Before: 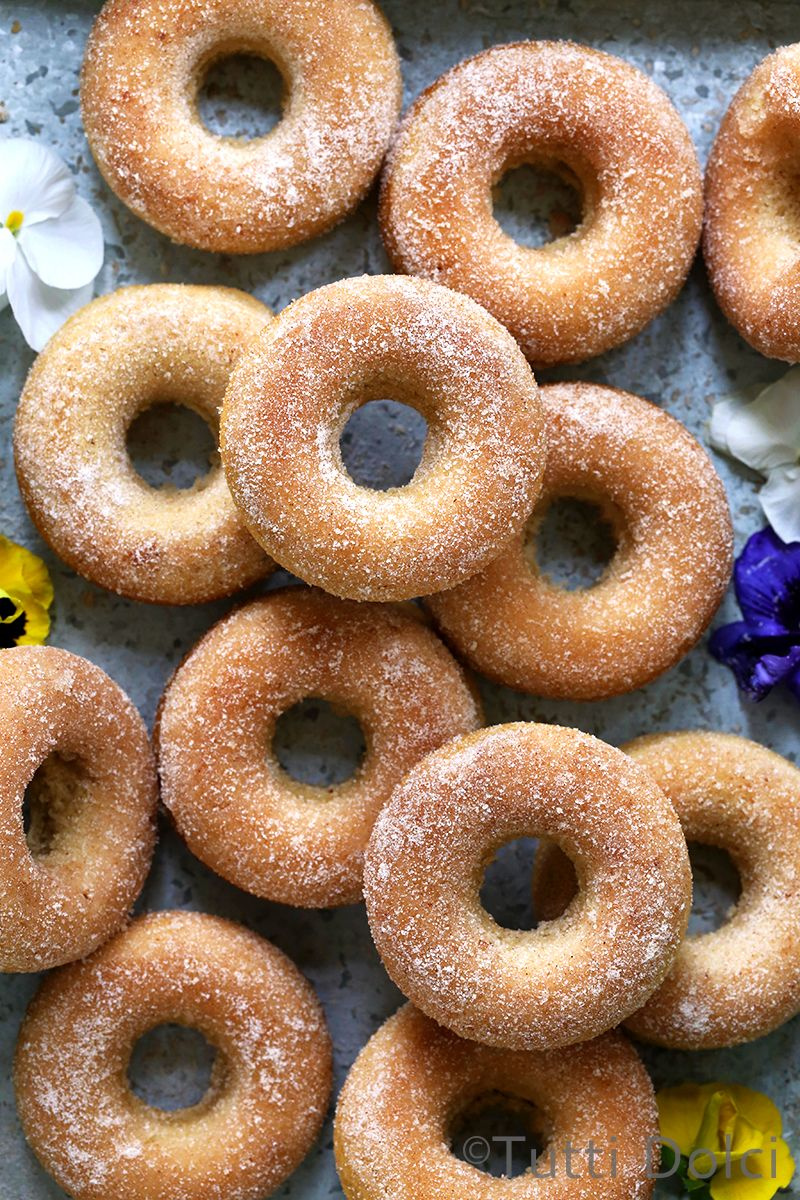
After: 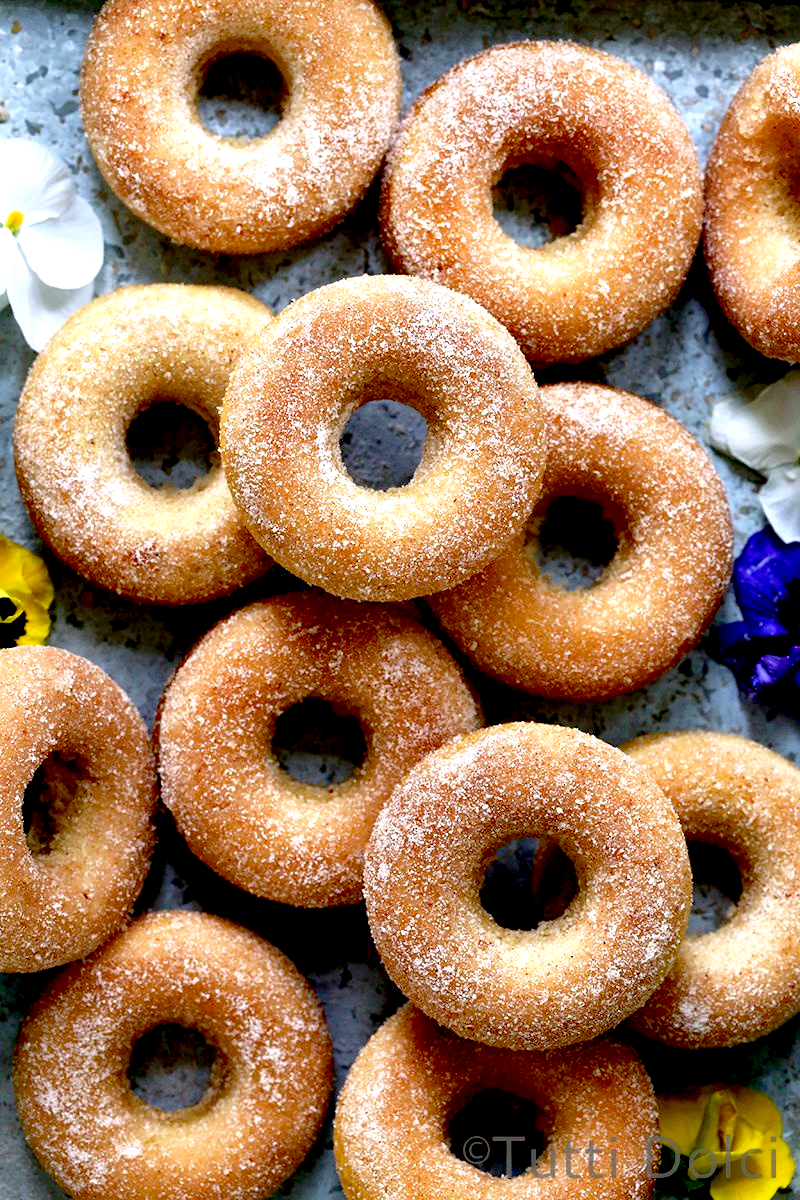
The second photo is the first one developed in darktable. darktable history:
exposure: black level correction 0.031, exposure 0.329 EV, compensate exposure bias true, compensate highlight preservation false
